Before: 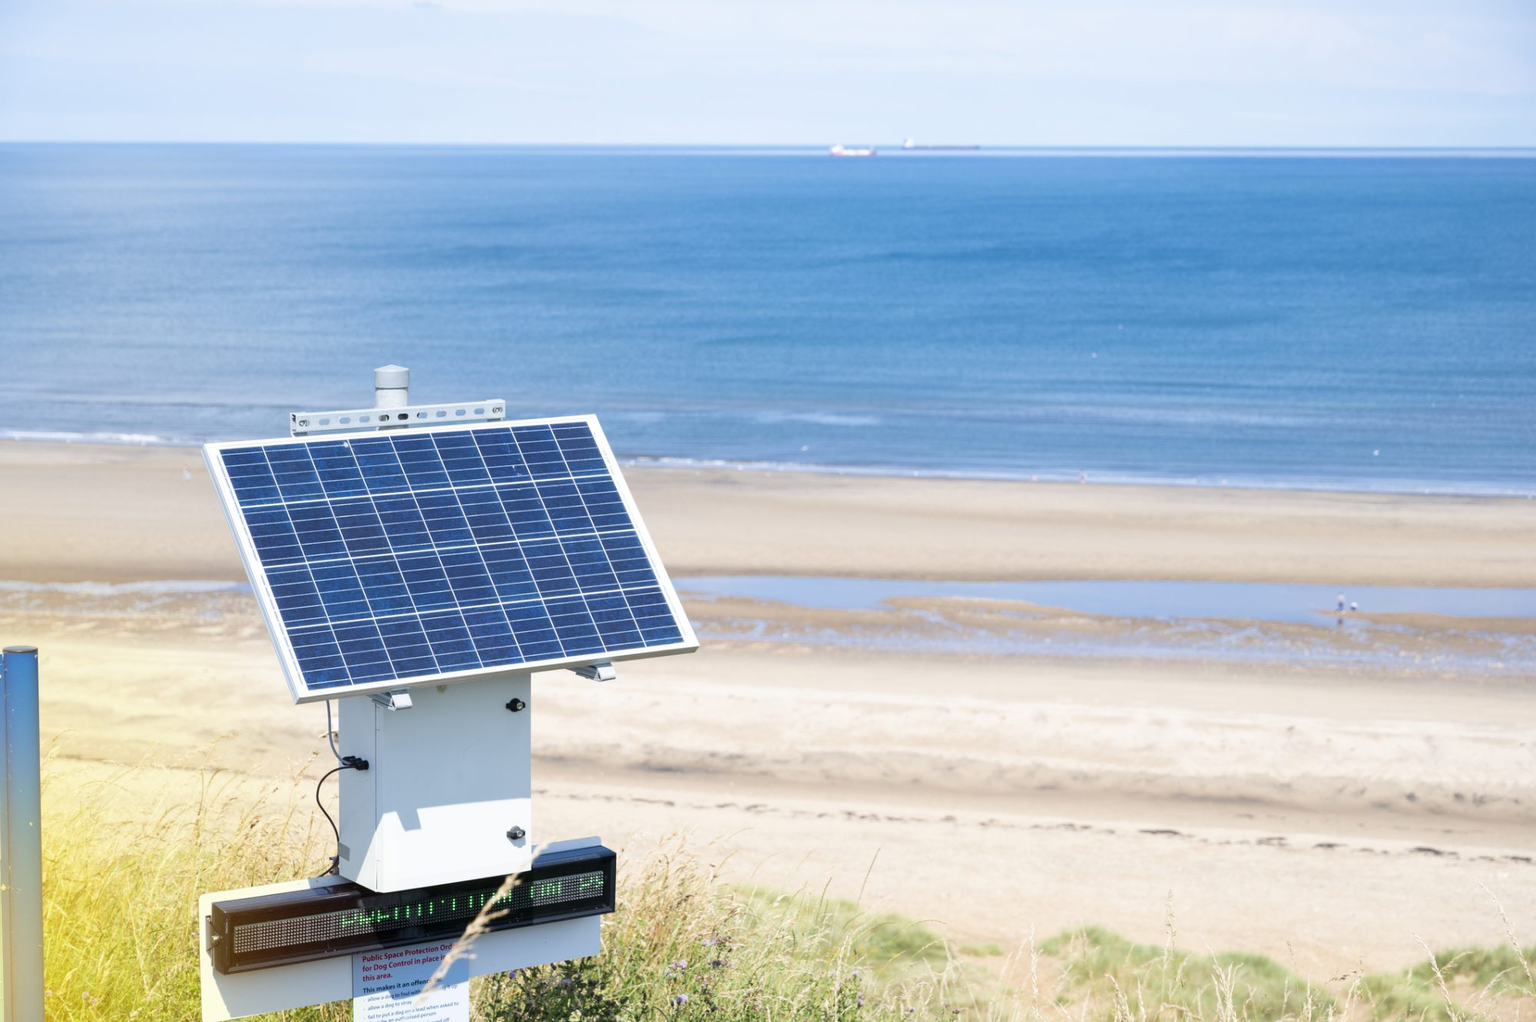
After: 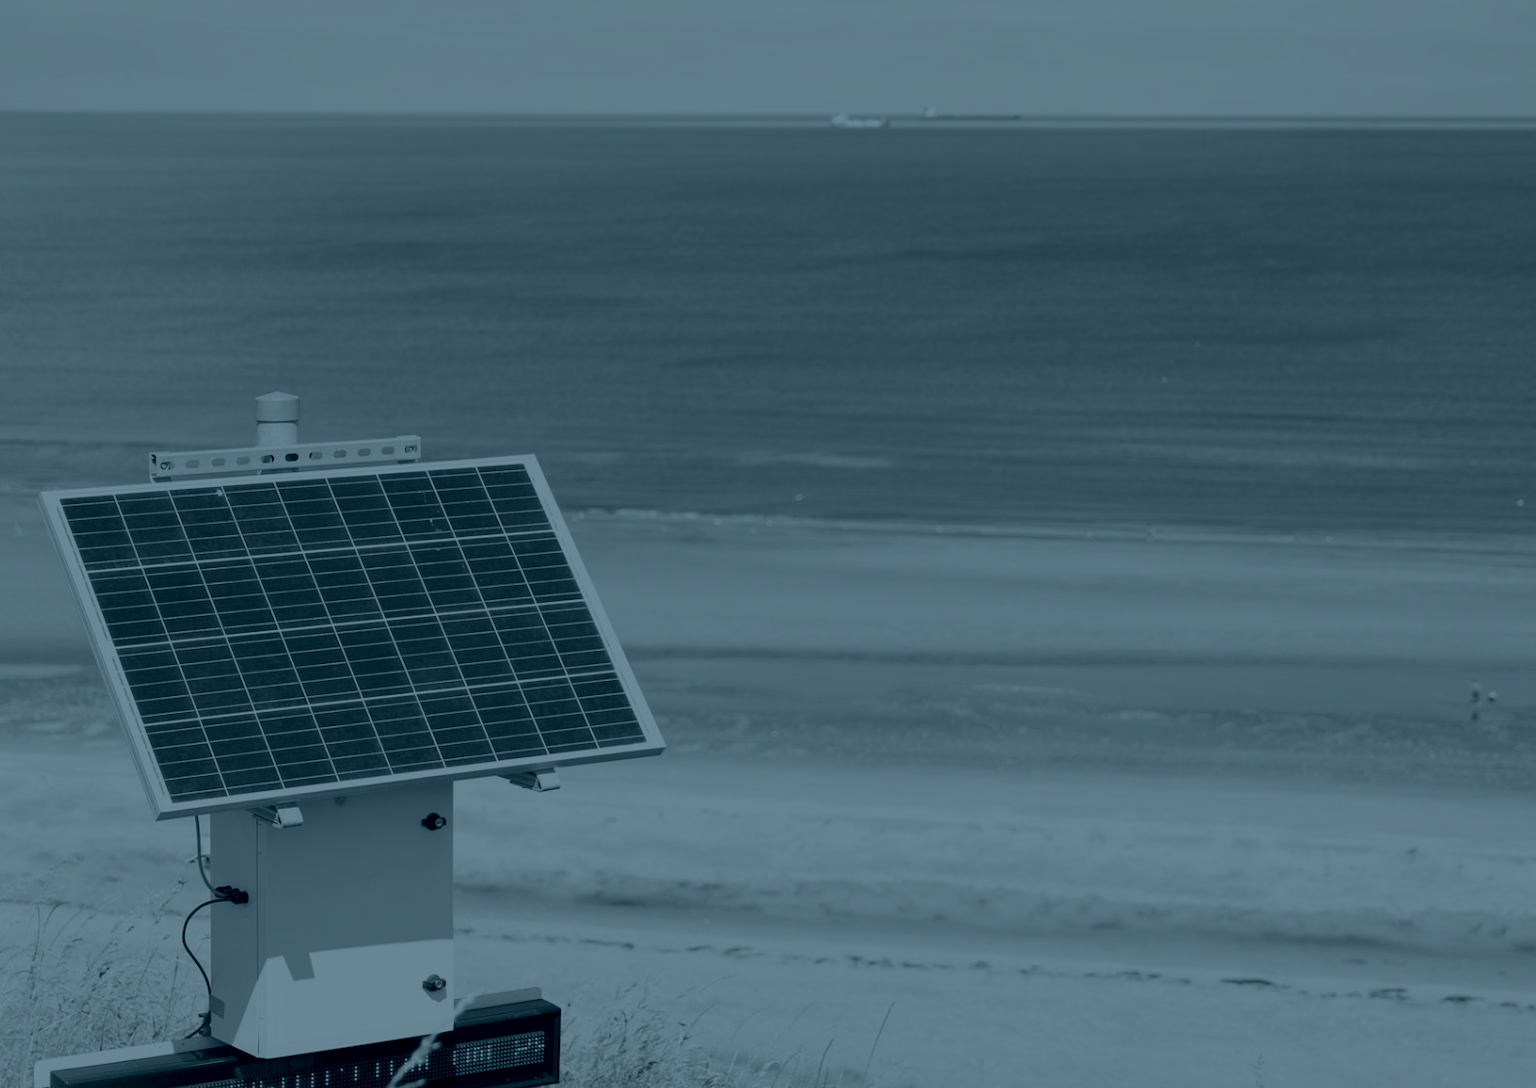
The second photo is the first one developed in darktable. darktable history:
colorize: hue 194.4°, saturation 29%, source mix 61.75%, lightness 3.98%, version 1
crop: left 11.225%, top 5.381%, right 9.565%, bottom 10.314%
